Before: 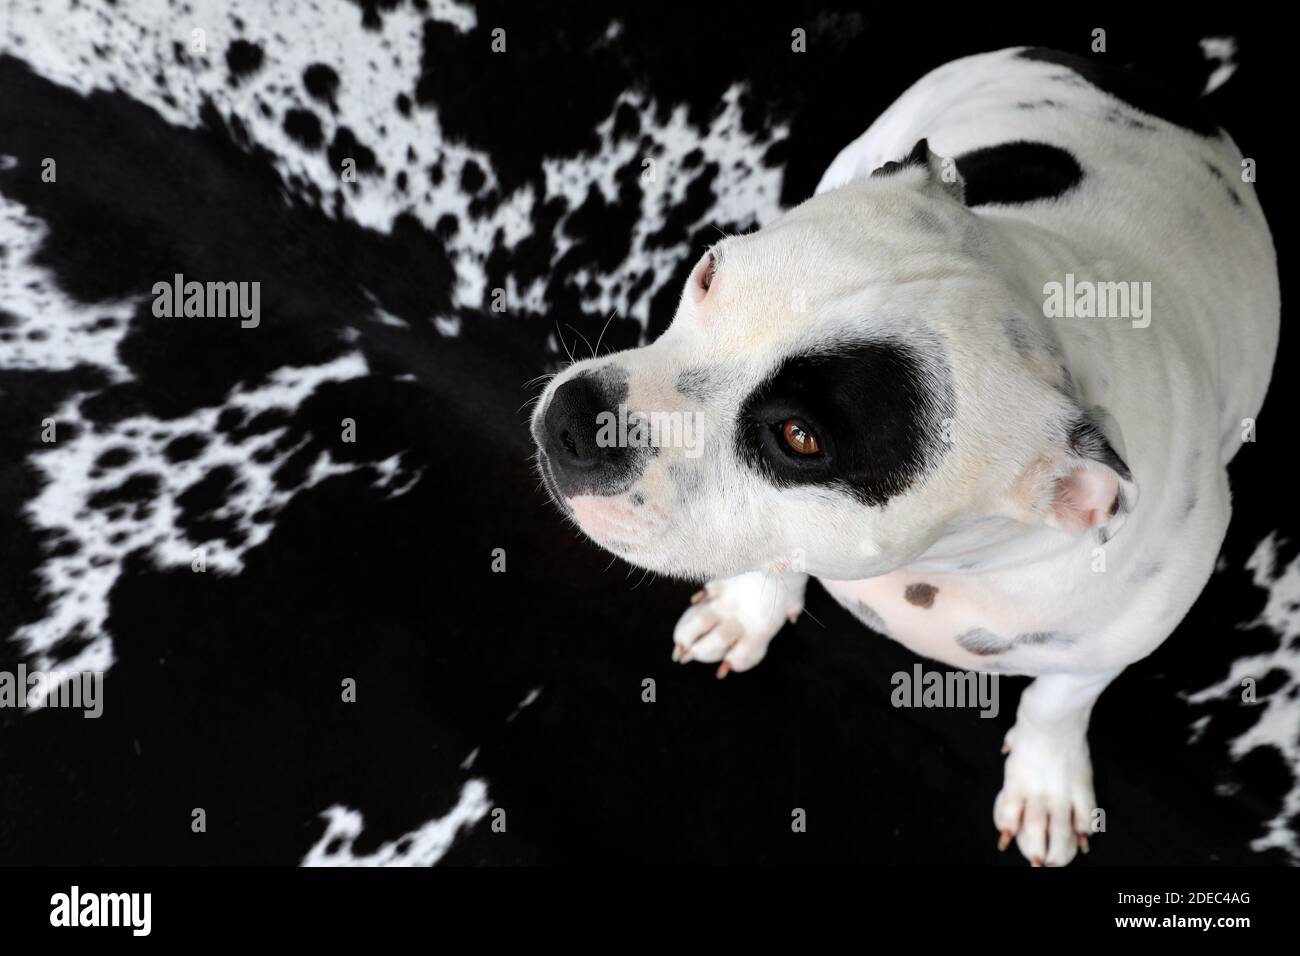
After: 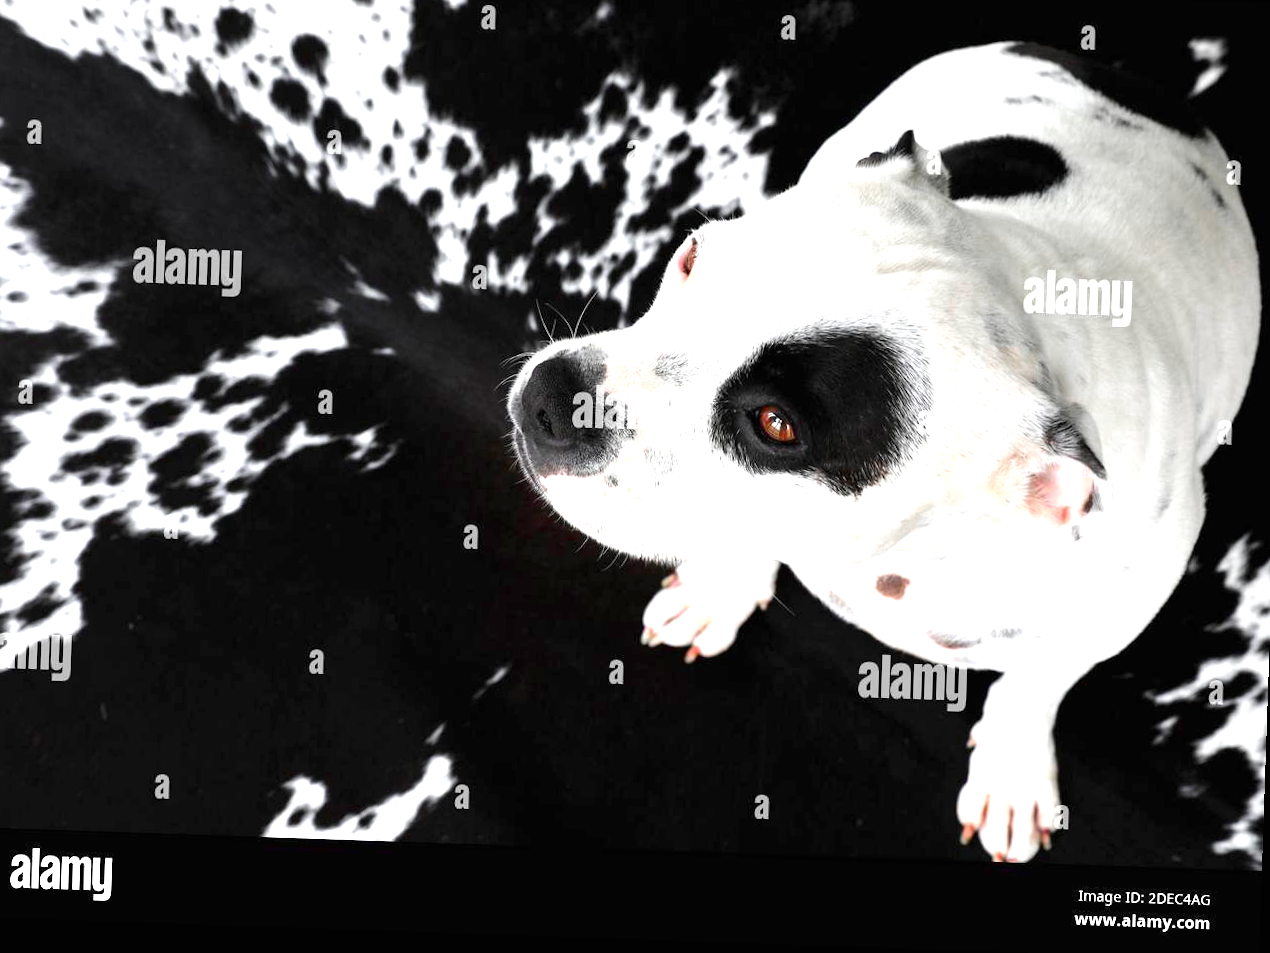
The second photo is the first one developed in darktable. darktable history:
color zones: curves: ch0 [(0, 0.48) (0.209, 0.398) (0.305, 0.332) (0.429, 0.493) (0.571, 0.5) (0.714, 0.5) (0.857, 0.5) (1, 0.48)]; ch1 [(0, 0.736) (0.143, 0.625) (0.225, 0.371) (0.429, 0.256) (0.571, 0.241) (0.714, 0.213) (0.857, 0.48) (1, 0.736)]; ch2 [(0, 0.448) (0.143, 0.498) (0.286, 0.5) (0.429, 0.5) (0.571, 0.5) (0.714, 0.5) (0.857, 0.5) (1, 0.448)]
crop and rotate: angle -1.95°, left 3.085%, top 3.996%, right 1.546%, bottom 0.631%
exposure: black level correction 0, exposure 1.2 EV, compensate highlight preservation false
